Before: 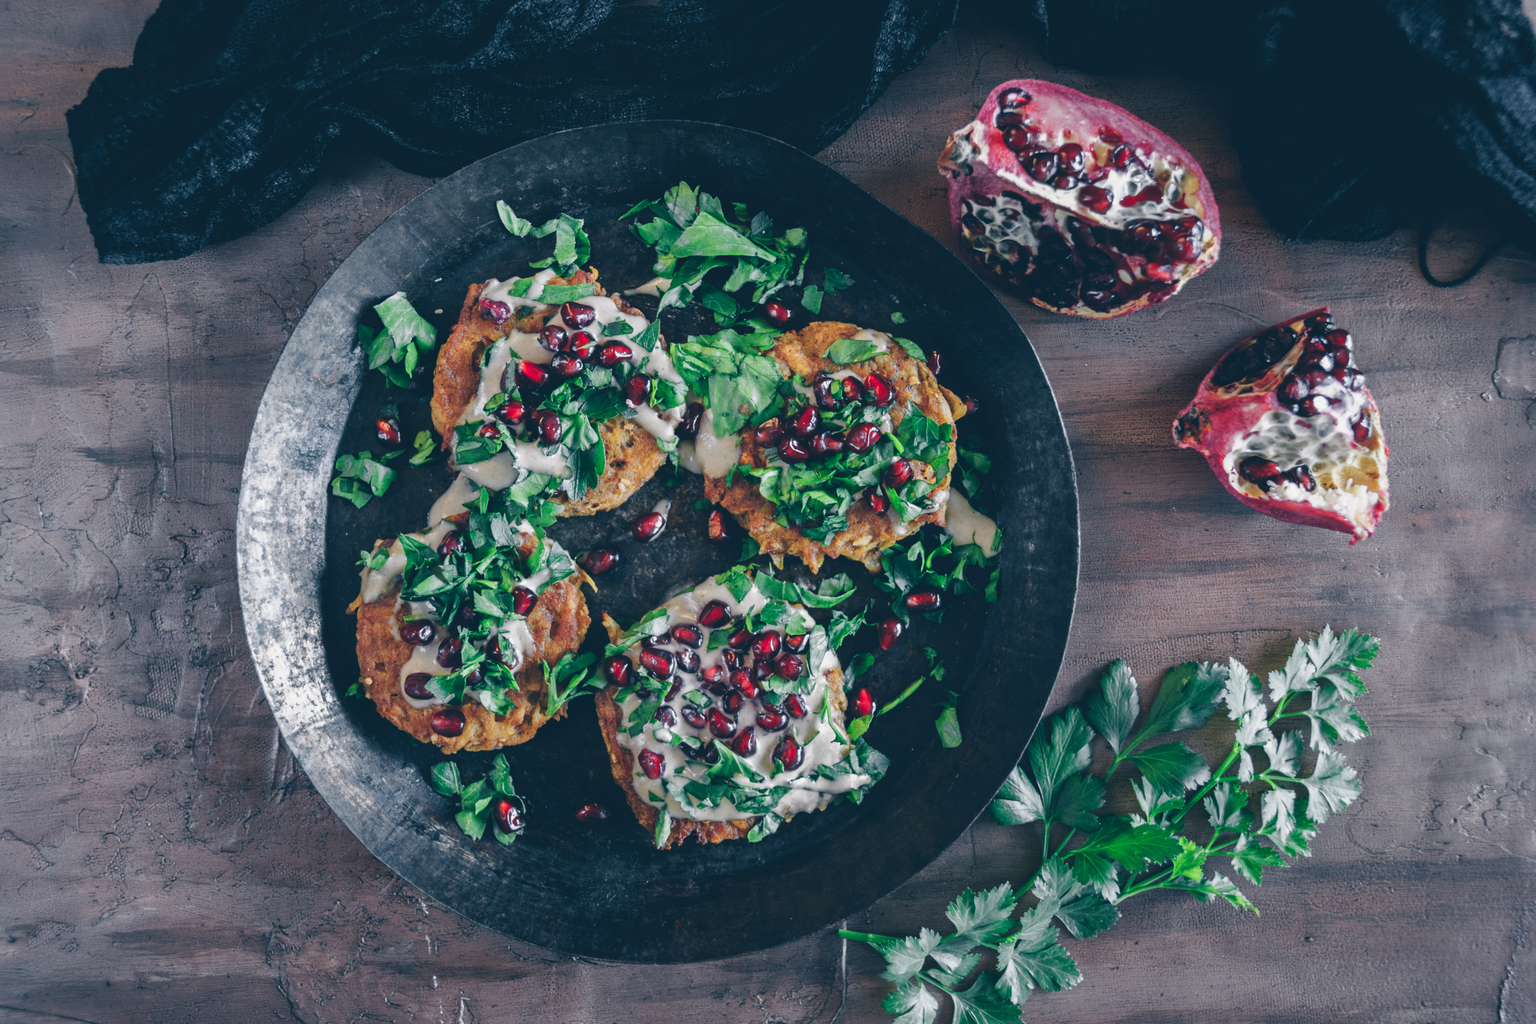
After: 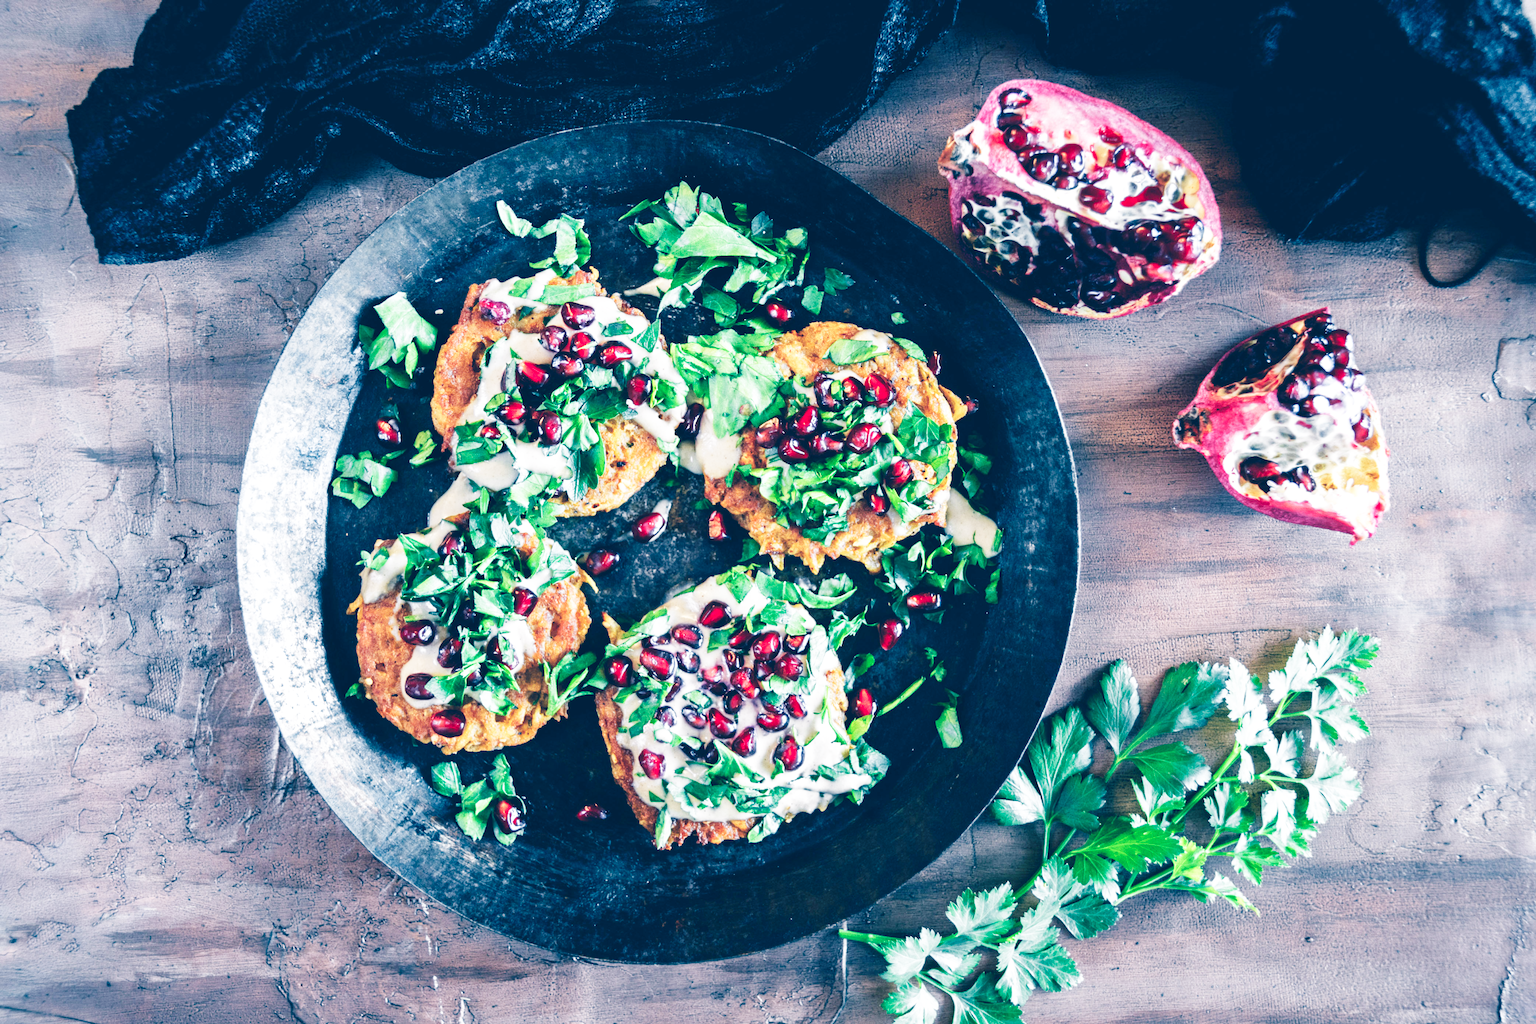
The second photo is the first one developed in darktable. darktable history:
base curve: curves: ch0 [(0, 0) (0, 0) (0.002, 0.001) (0.008, 0.003) (0.019, 0.011) (0.037, 0.037) (0.064, 0.11) (0.102, 0.232) (0.152, 0.379) (0.216, 0.524) (0.296, 0.665) (0.394, 0.789) (0.512, 0.881) (0.651, 0.945) (0.813, 0.986) (1, 1)], preserve colors none
exposure: exposure 0.496 EV, compensate highlight preservation false
